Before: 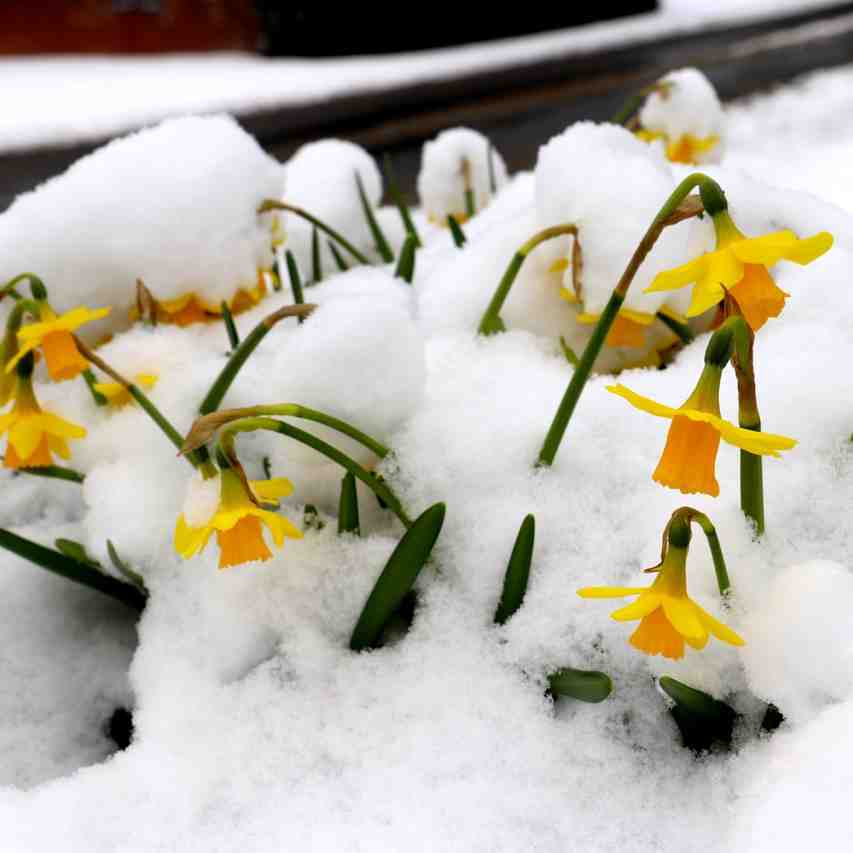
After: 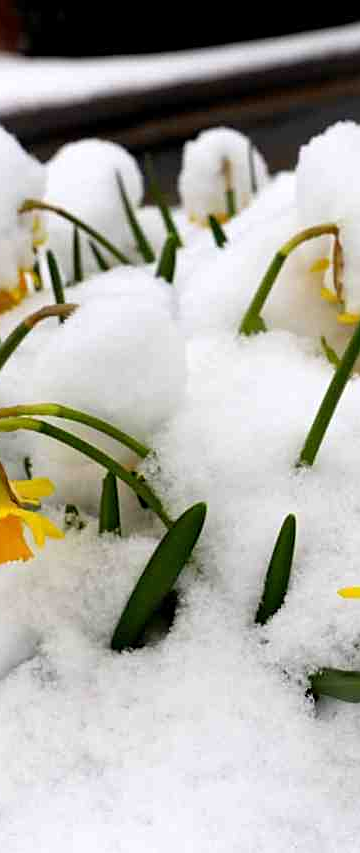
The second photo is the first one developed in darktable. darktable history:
crop: left 28.131%, right 29.548%
sharpen: on, module defaults
